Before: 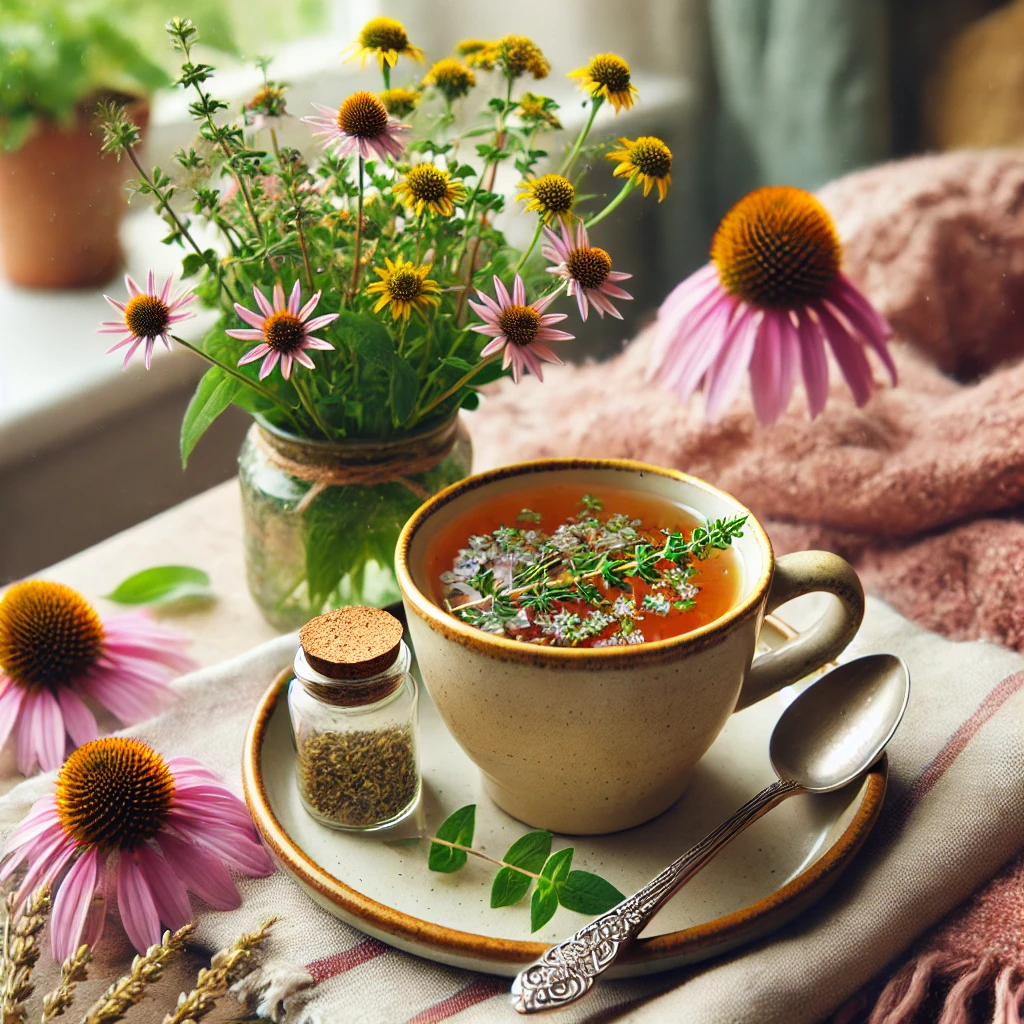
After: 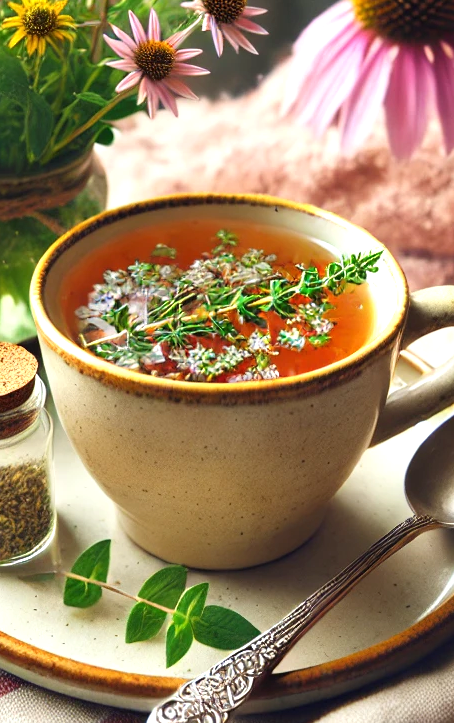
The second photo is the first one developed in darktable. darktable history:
exposure: exposure 0.463 EV, compensate exposure bias true, compensate highlight preservation false
crop: left 35.694%, top 25.967%, right 19.951%, bottom 3.379%
